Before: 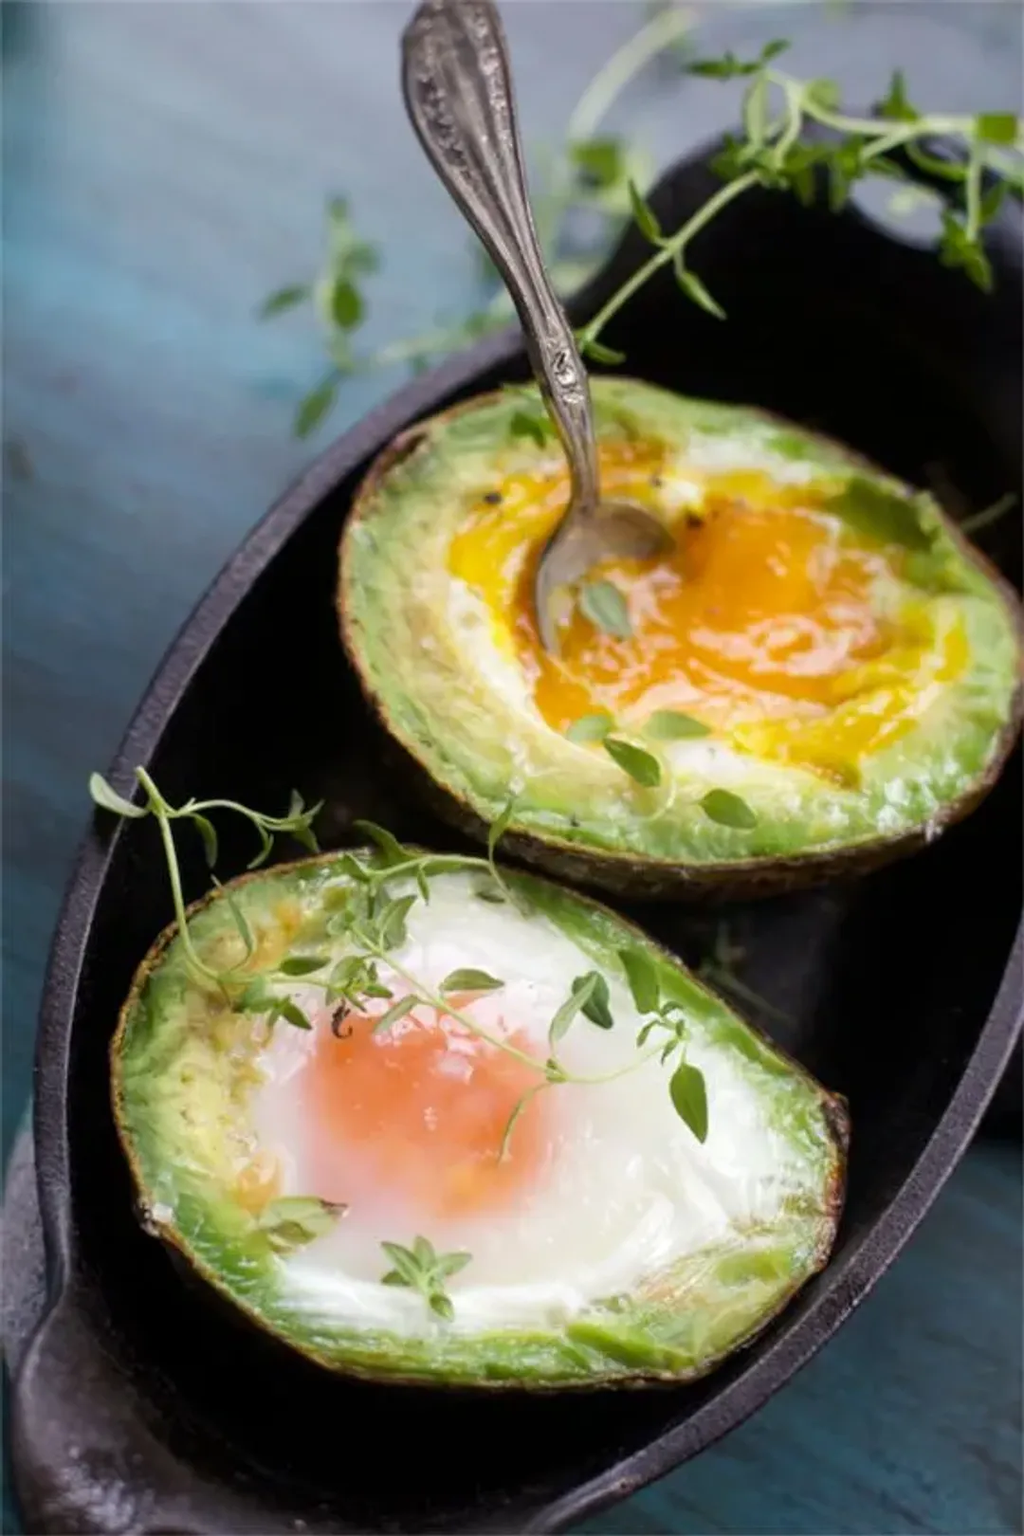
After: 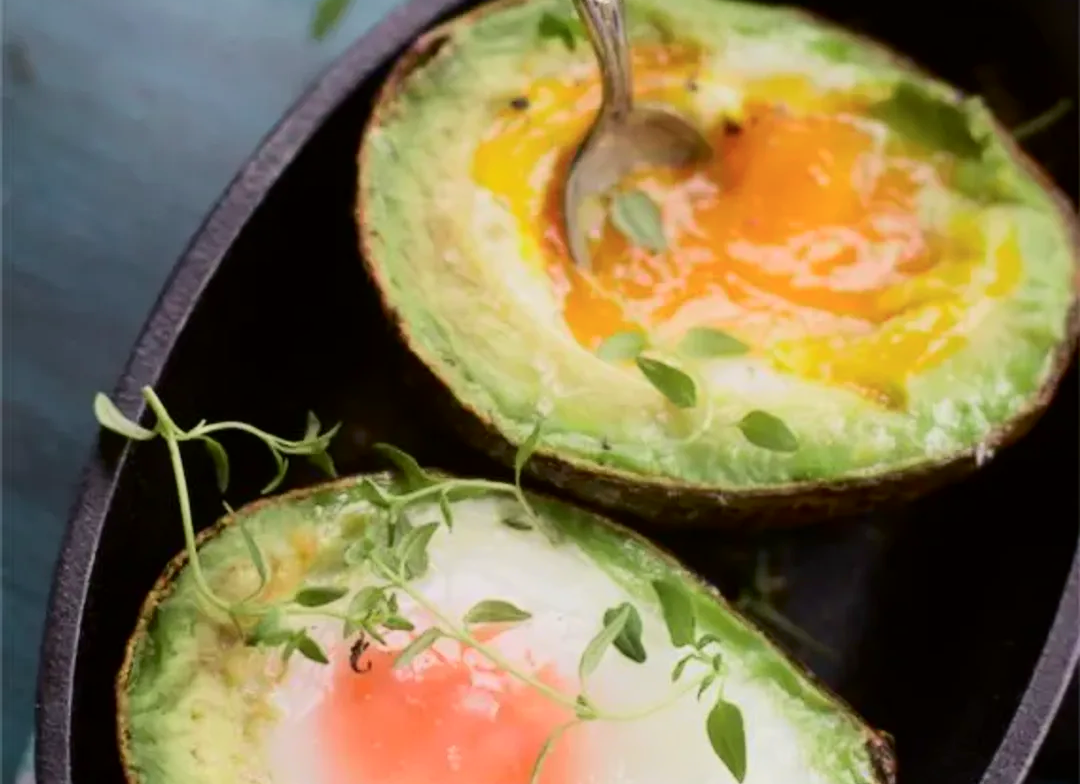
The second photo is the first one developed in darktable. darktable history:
tone curve: curves: ch0 [(0, 0) (0.091, 0.066) (0.184, 0.16) (0.491, 0.519) (0.748, 0.765) (1, 0.919)]; ch1 [(0, 0) (0.179, 0.173) (0.322, 0.32) (0.424, 0.424) (0.502, 0.504) (0.56, 0.578) (0.631, 0.675) (0.777, 0.806) (1, 1)]; ch2 [(0, 0) (0.434, 0.447) (0.483, 0.487) (0.547, 0.573) (0.676, 0.673) (1, 1)], color space Lab, independent channels, preserve colors none
crop and rotate: top 26.056%, bottom 25.543%
